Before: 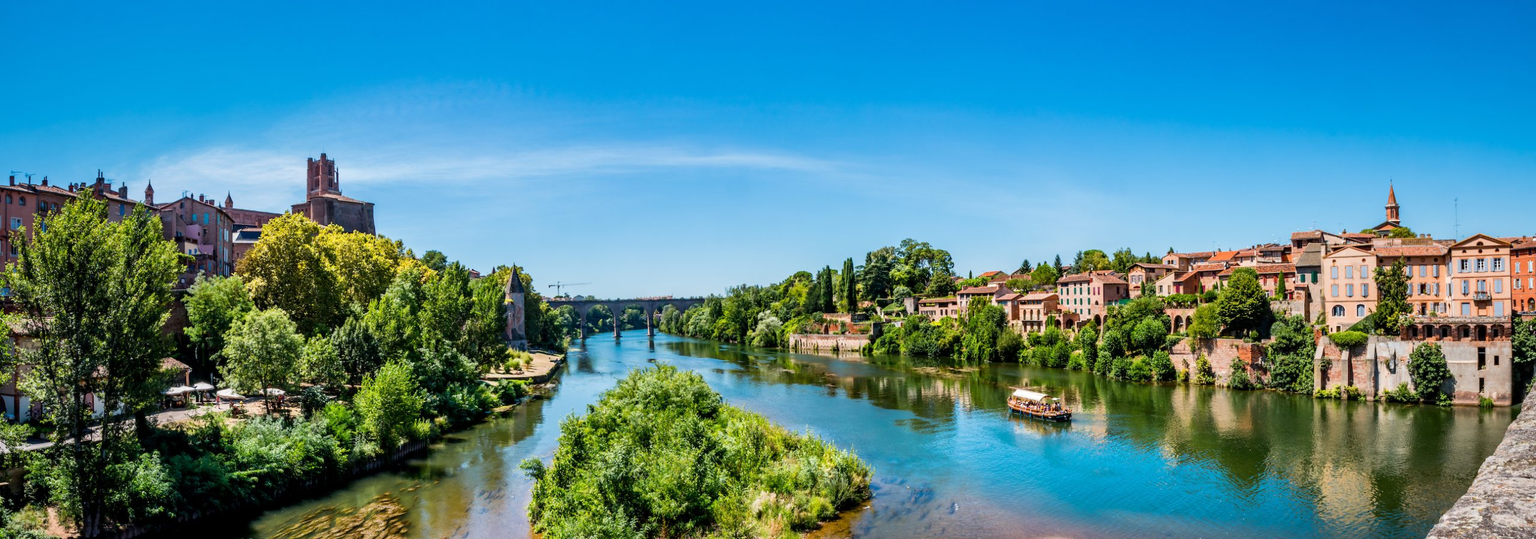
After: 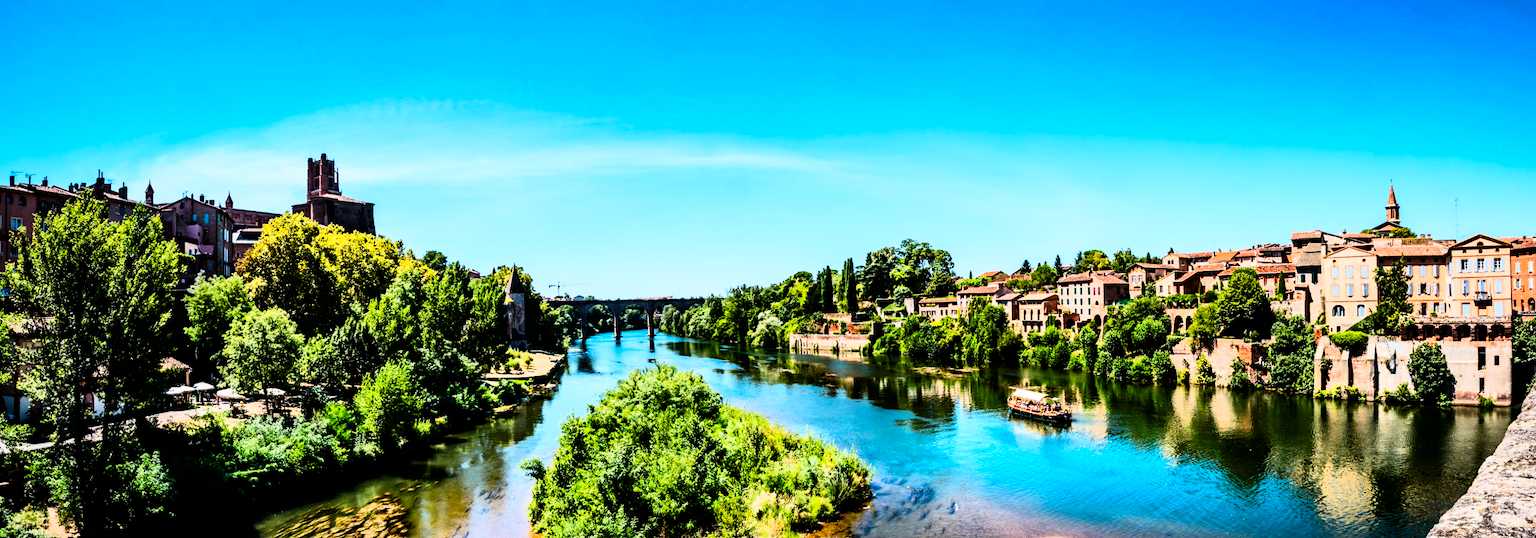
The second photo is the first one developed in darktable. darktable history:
tone curve: curves: ch0 [(0, 0) (0.082, 0.02) (0.129, 0.078) (0.275, 0.301) (0.67, 0.809) (1, 1)], color space Lab, linked channels, preserve colors none
contrast brightness saturation: contrast 0.32, brightness -0.08, saturation 0.17
